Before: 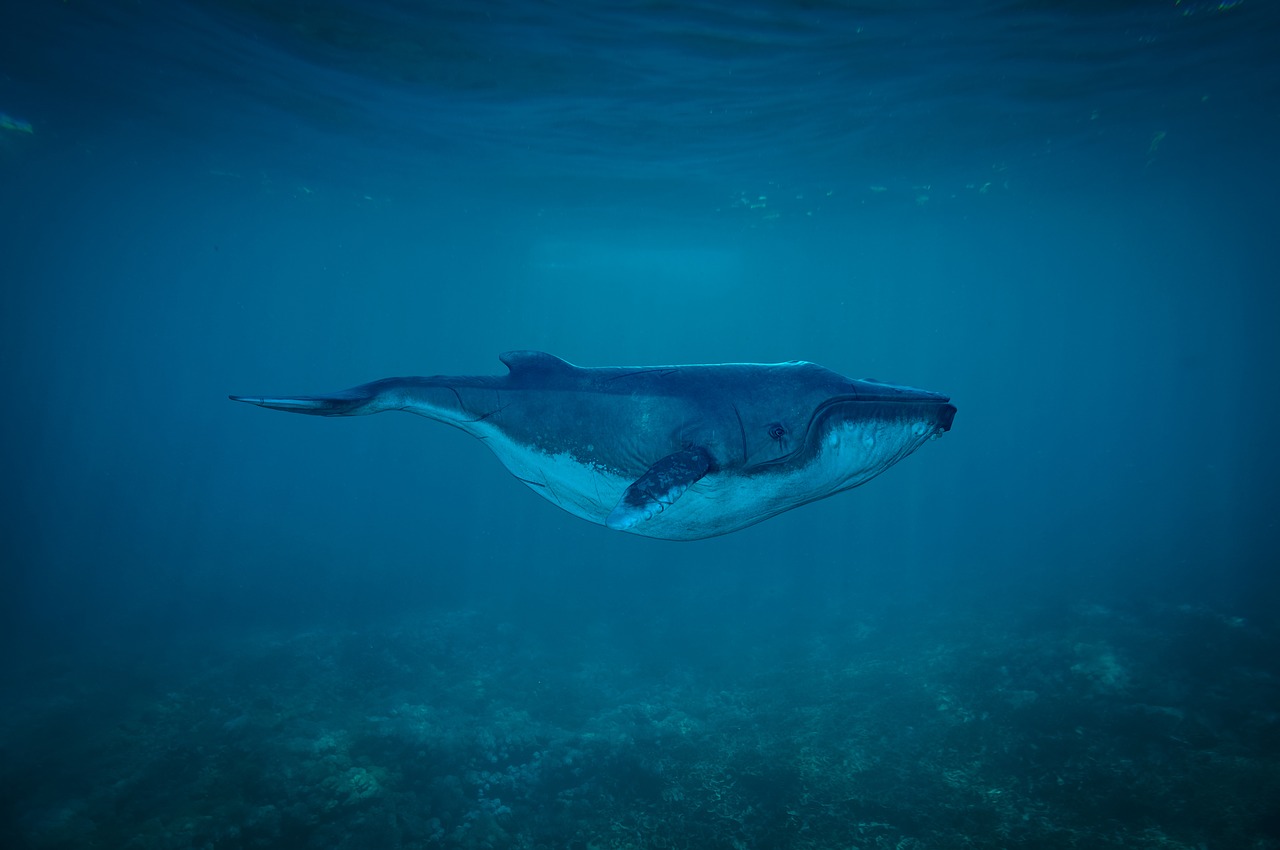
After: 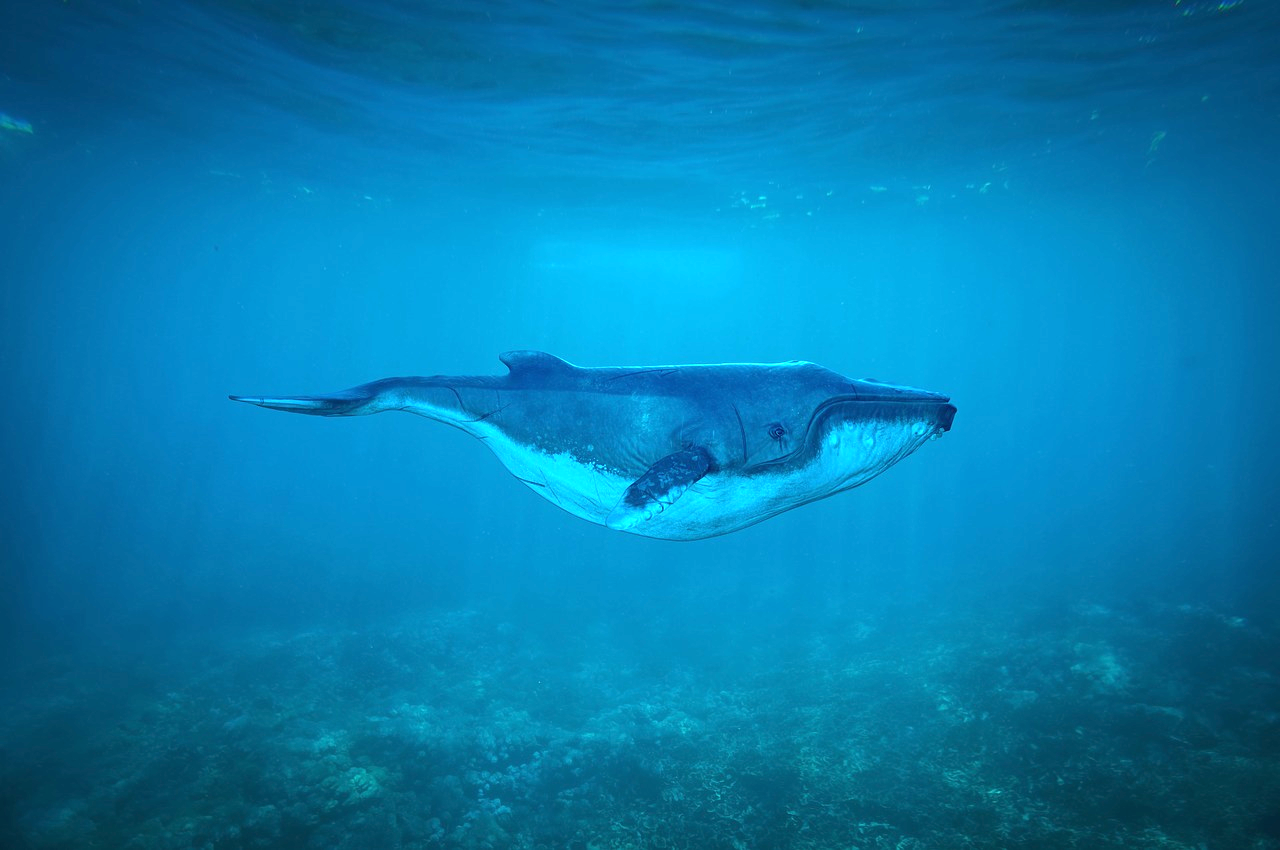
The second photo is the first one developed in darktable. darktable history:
color balance rgb: perceptual saturation grading › global saturation -0.158%
exposure: black level correction 0, exposure 1.385 EV, compensate exposure bias true, compensate highlight preservation false
